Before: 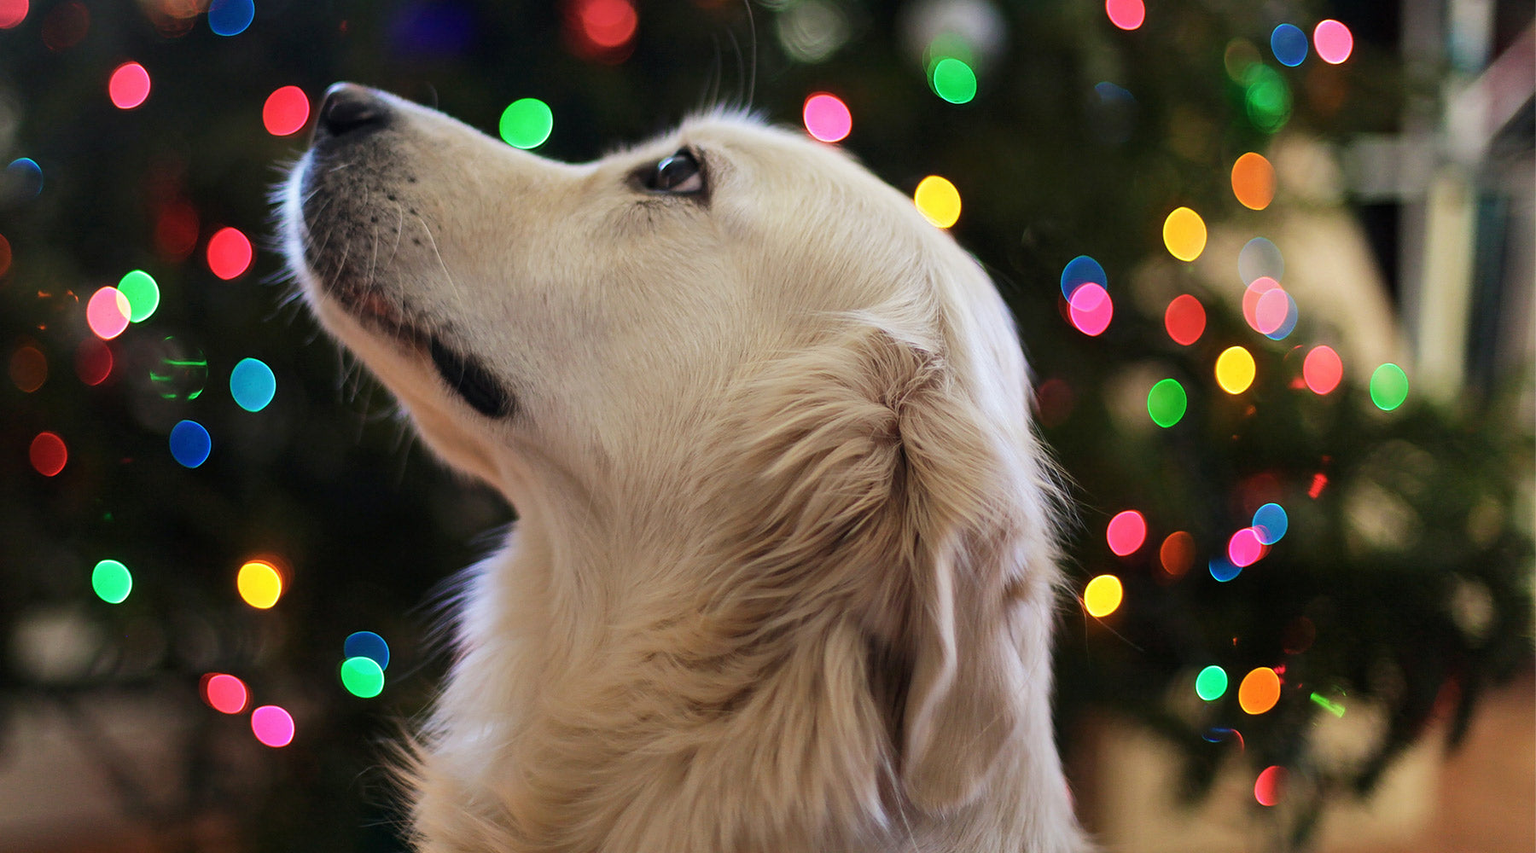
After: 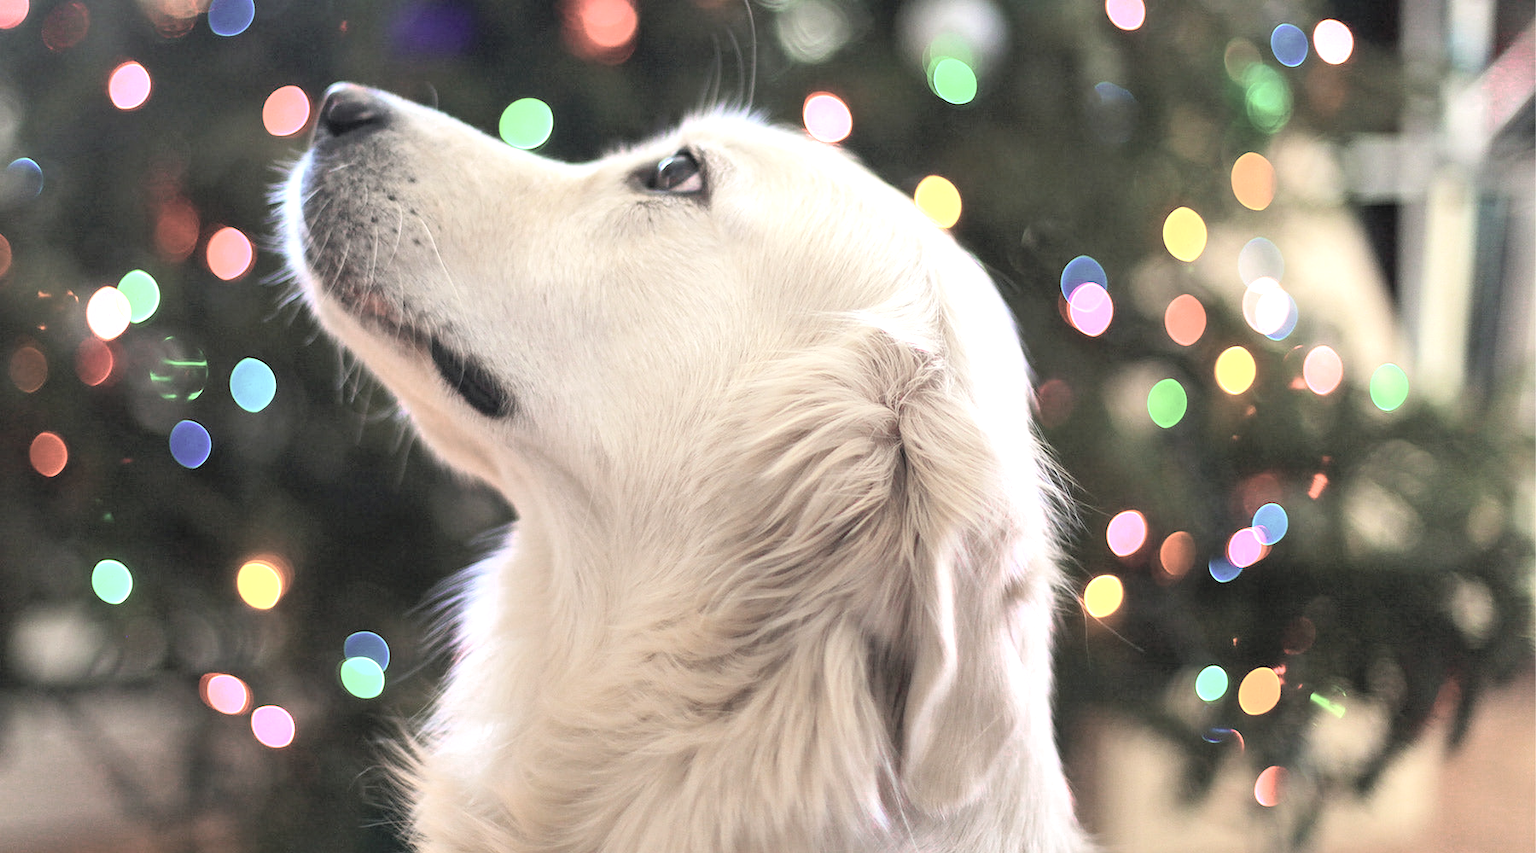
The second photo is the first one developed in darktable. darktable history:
contrast brightness saturation: contrast 0.1, brightness 0.3, saturation 0.14
color zones: curves: ch0 [(0, 0.6) (0.129, 0.508) (0.193, 0.483) (0.429, 0.5) (0.571, 0.5) (0.714, 0.5) (0.857, 0.5) (1, 0.6)]; ch1 [(0, 0.481) (0.112, 0.245) (0.213, 0.223) (0.429, 0.233) (0.571, 0.231) (0.683, 0.242) (0.857, 0.296) (1, 0.481)]
exposure: exposure 1 EV, compensate highlight preservation false
